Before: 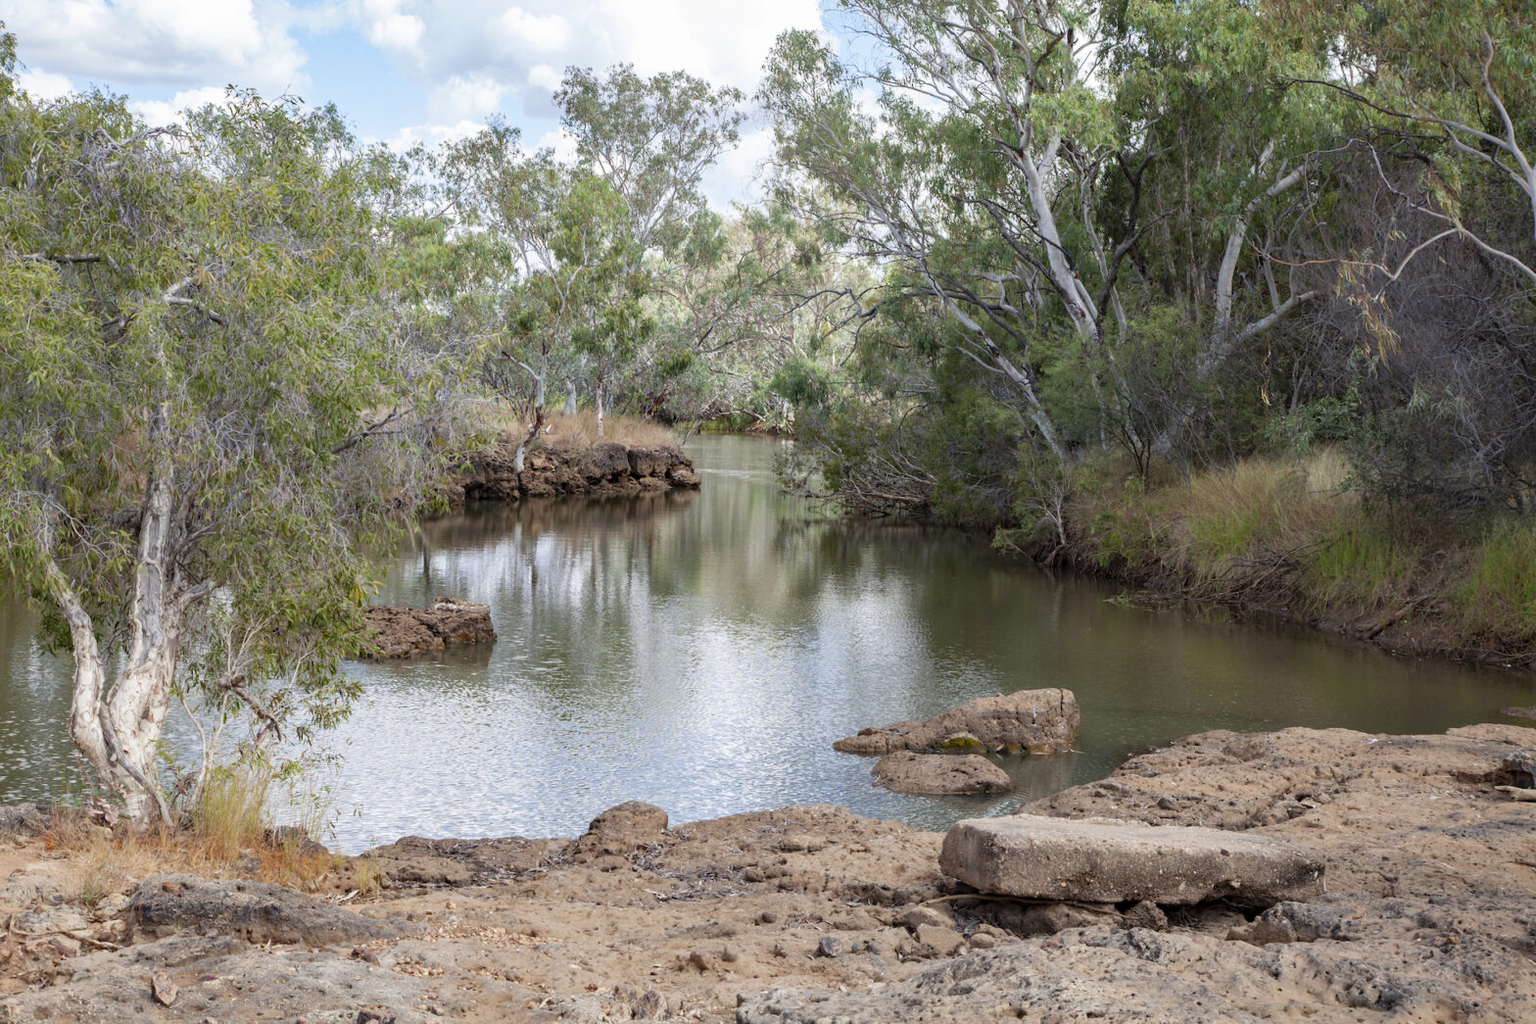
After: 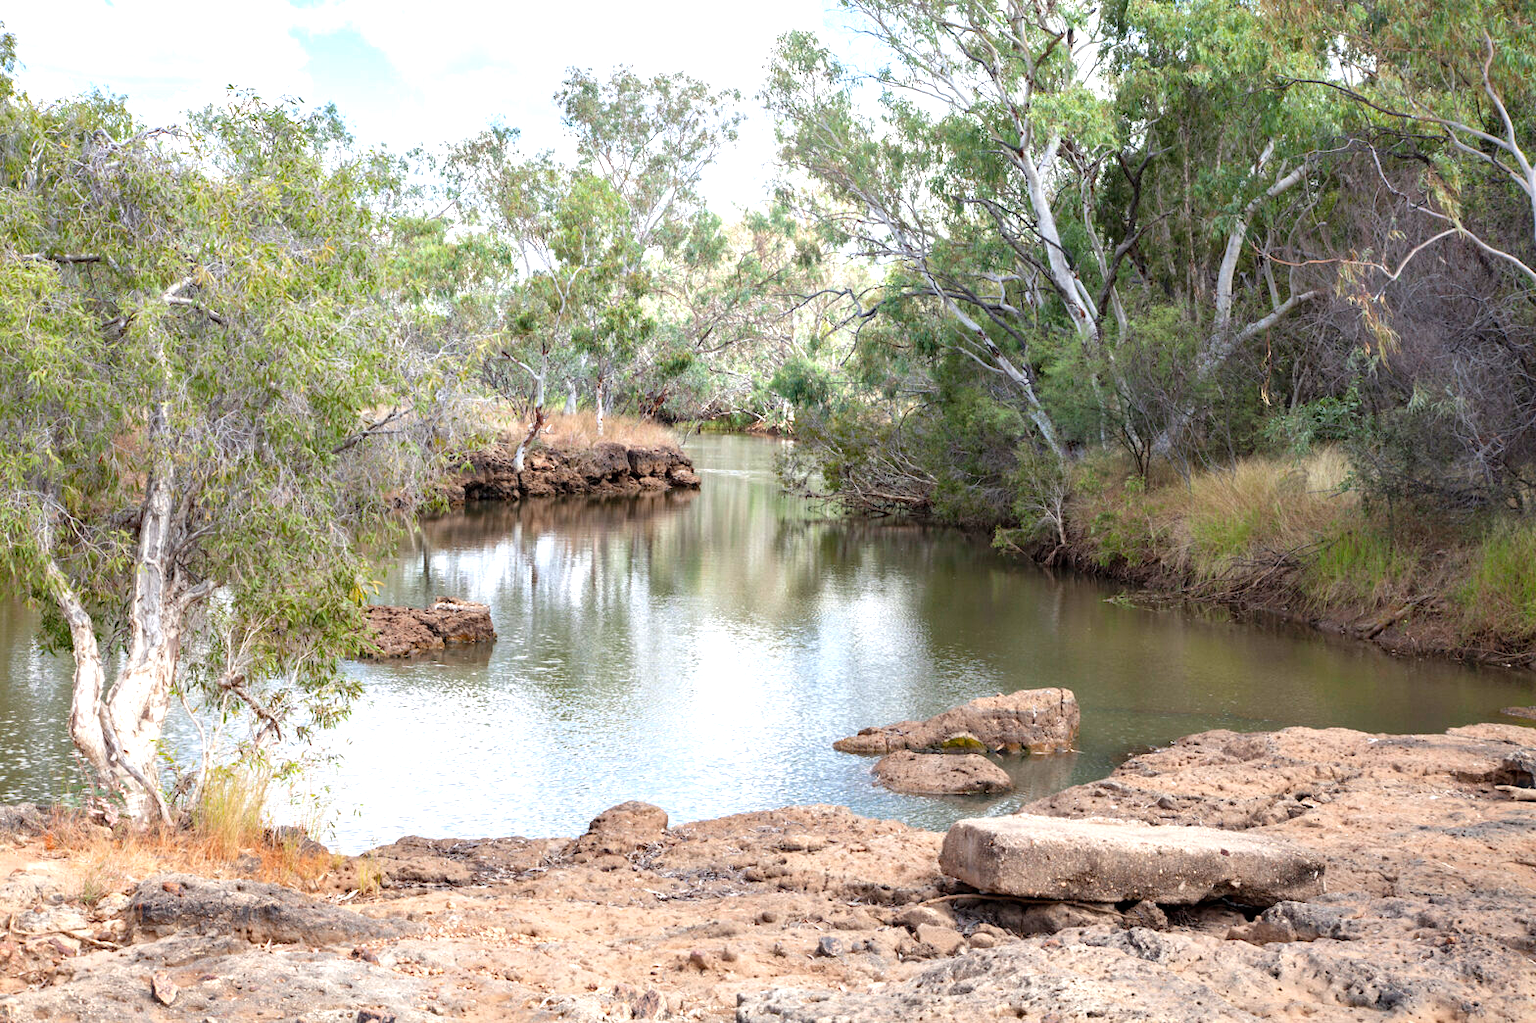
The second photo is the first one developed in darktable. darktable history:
exposure: black level correction 0, exposure 1.497 EV, compensate exposure bias true, compensate highlight preservation false
tone equalizer: edges refinement/feathering 500, mask exposure compensation -1.57 EV, preserve details no
